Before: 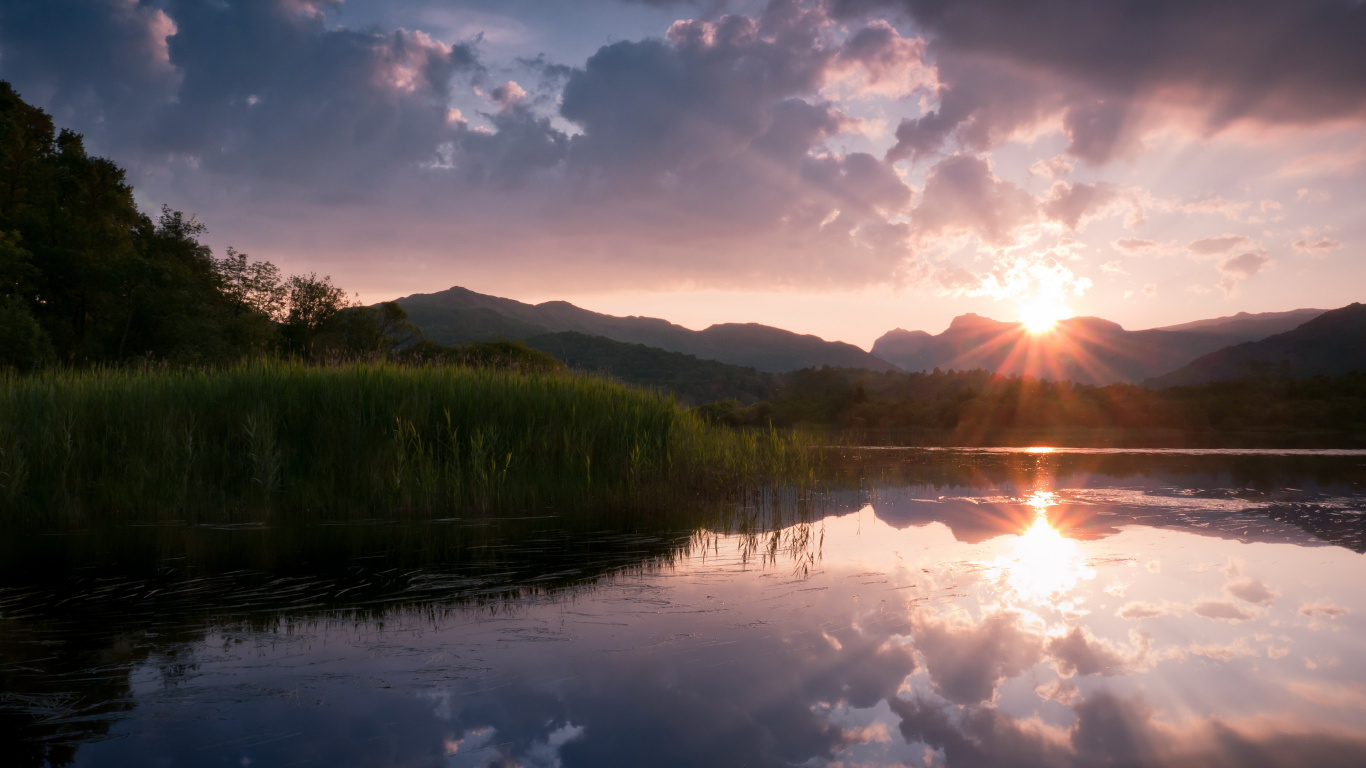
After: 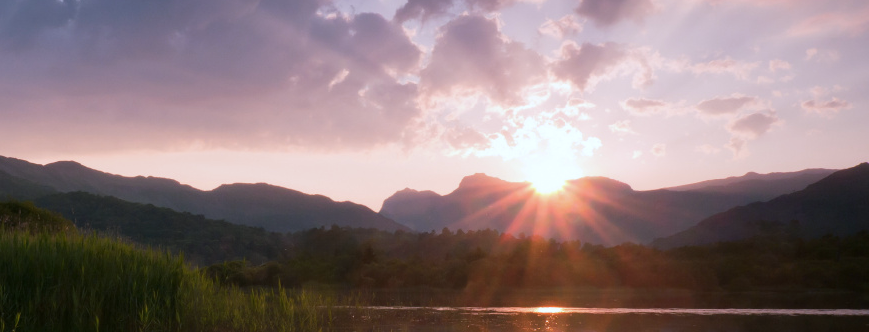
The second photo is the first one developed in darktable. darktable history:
crop: left 36.005%, top 18.293%, right 0.31%, bottom 38.444%
white balance: red 0.954, blue 1.079
